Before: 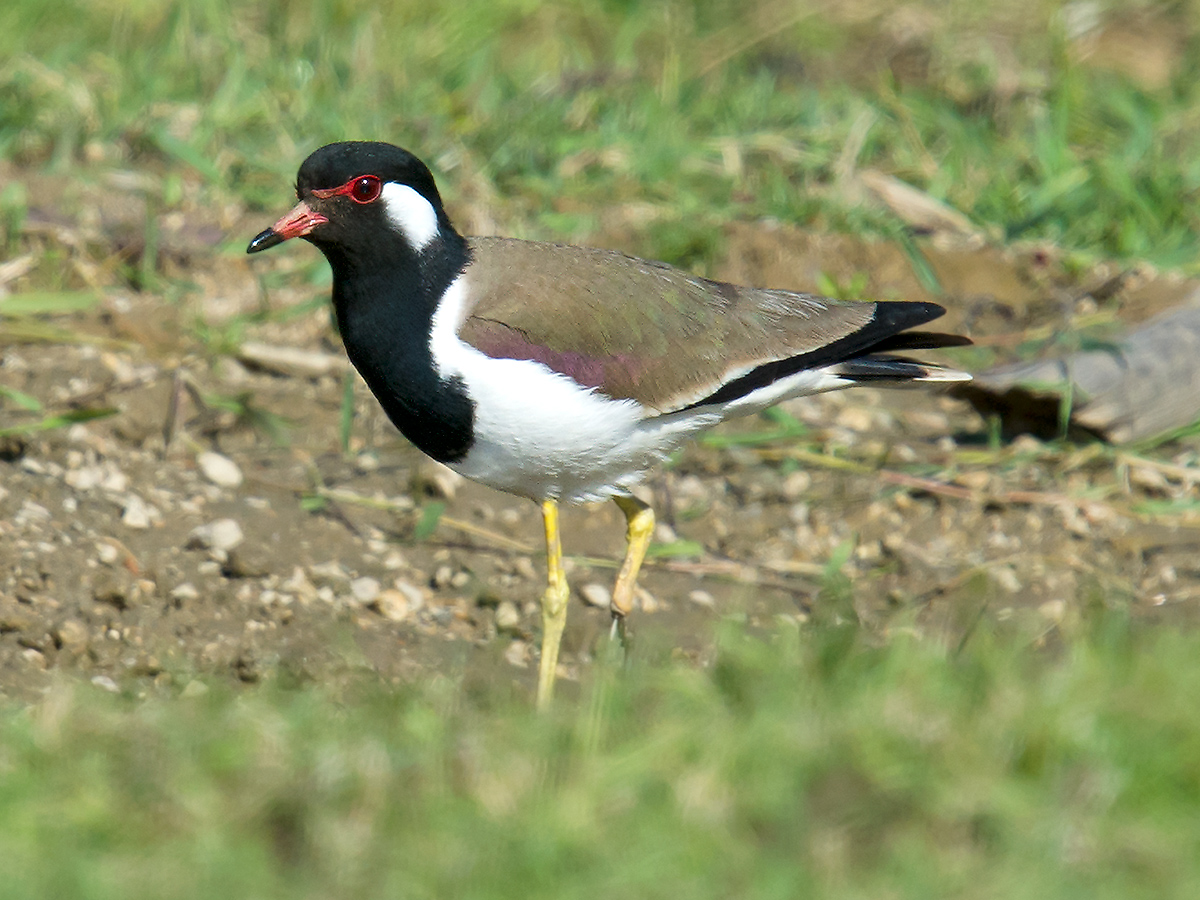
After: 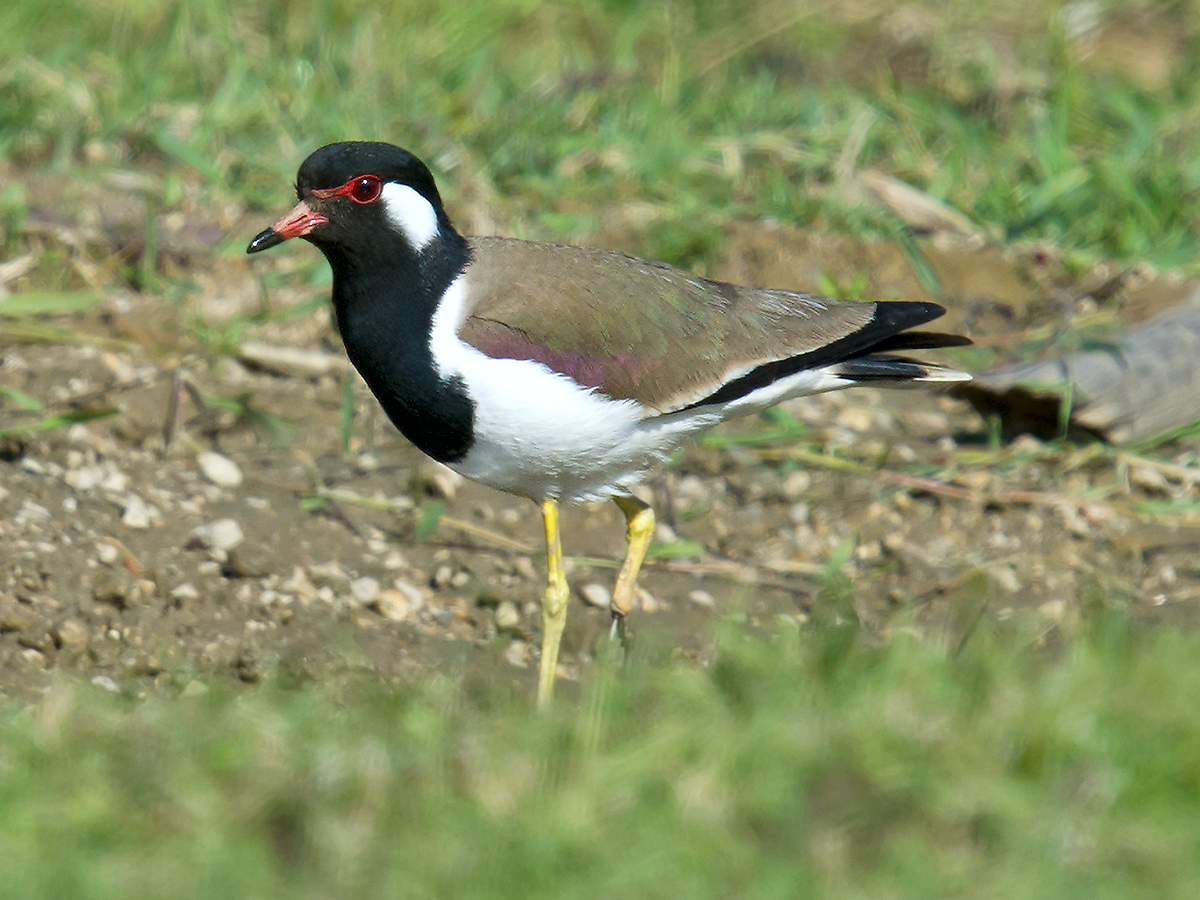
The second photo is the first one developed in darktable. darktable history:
shadows and highlights: soften with gaussian
white balance: red 0.982, blue 1.018
